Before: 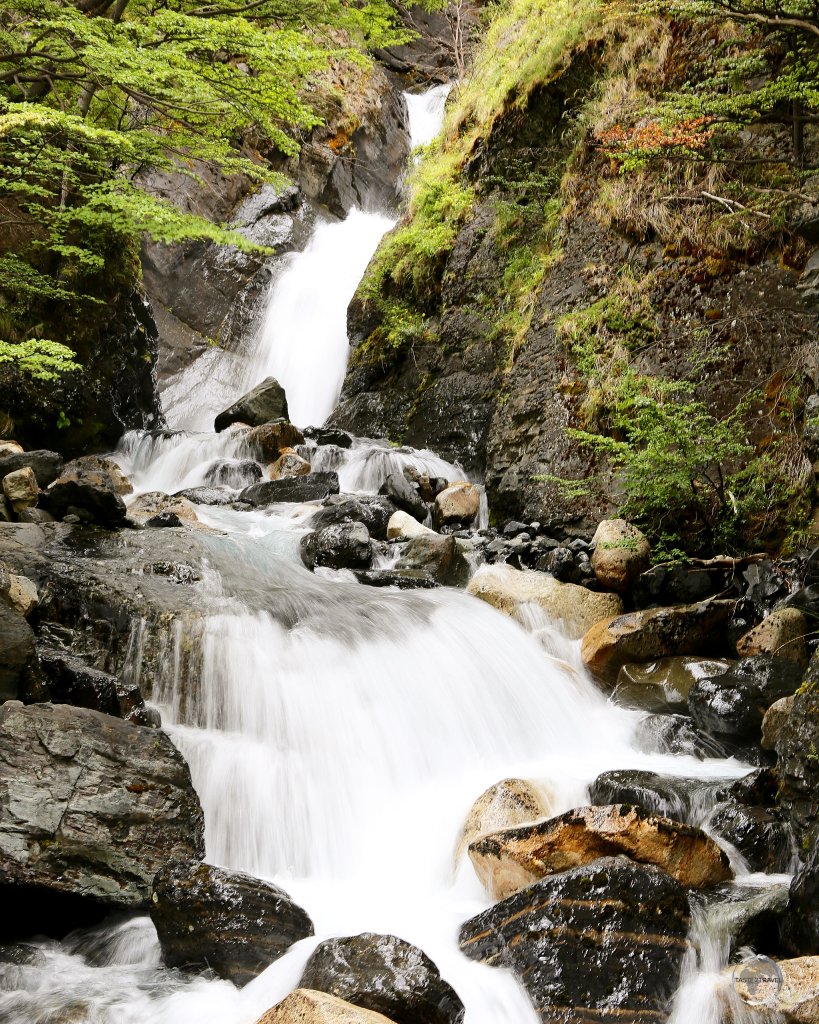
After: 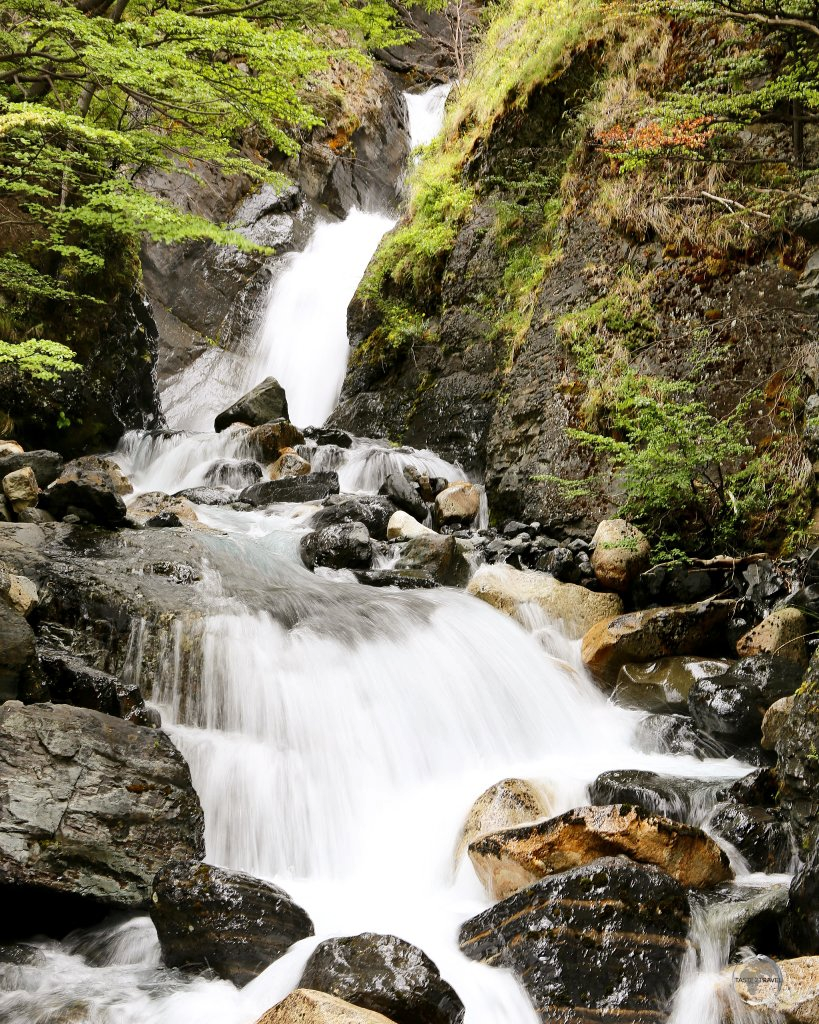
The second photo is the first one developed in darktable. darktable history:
shadows and highlights: white point adjustment 0.067, soften with gaussian
